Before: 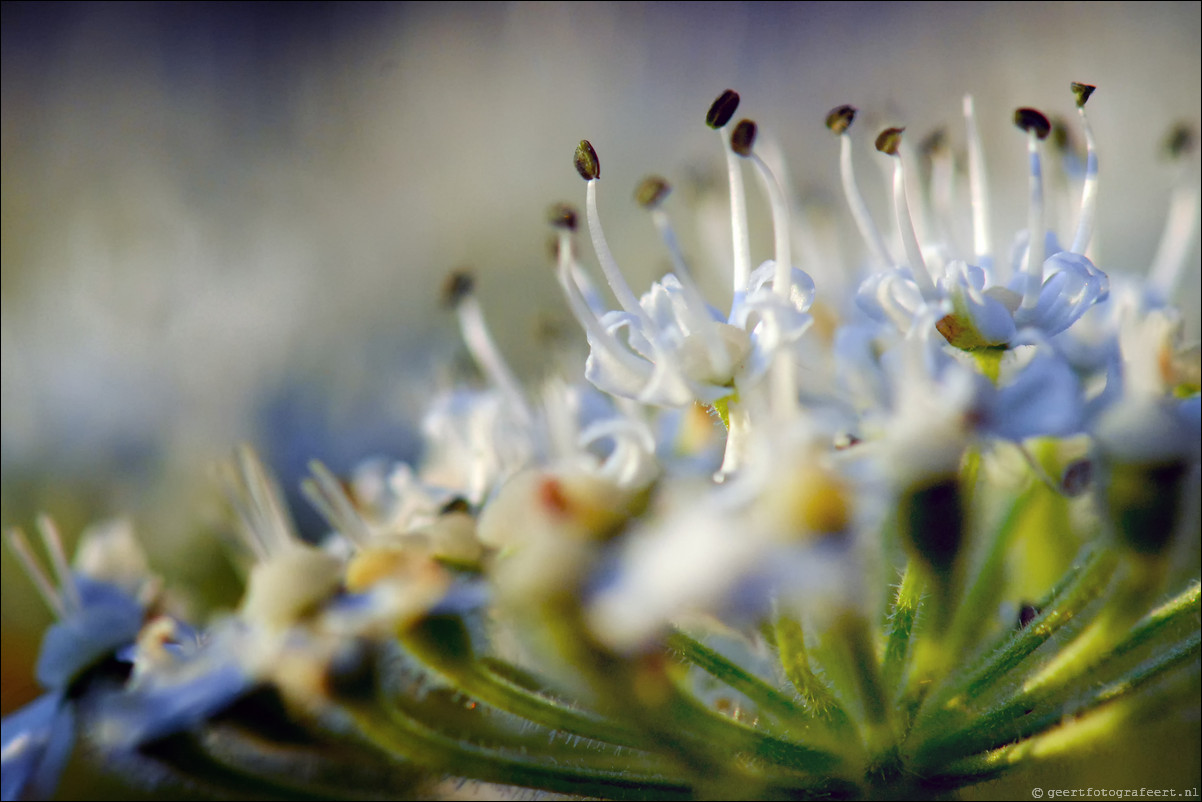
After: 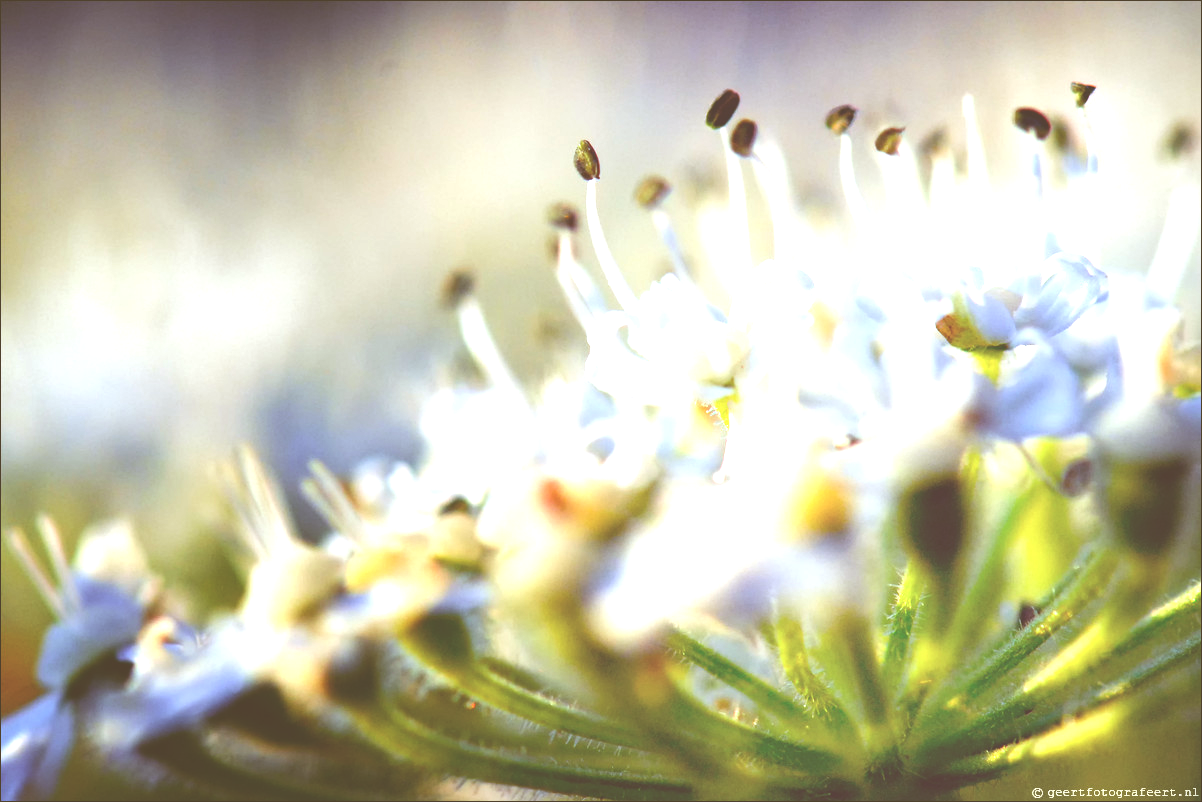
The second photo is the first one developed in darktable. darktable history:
exposure: black level correction -0.023, exposure 1.393 EV, compensate highlight preservation false
color correction: highlights a* -0.394, highlights b* 0.158, shadows a* 4.94, shadows b* 20.85
